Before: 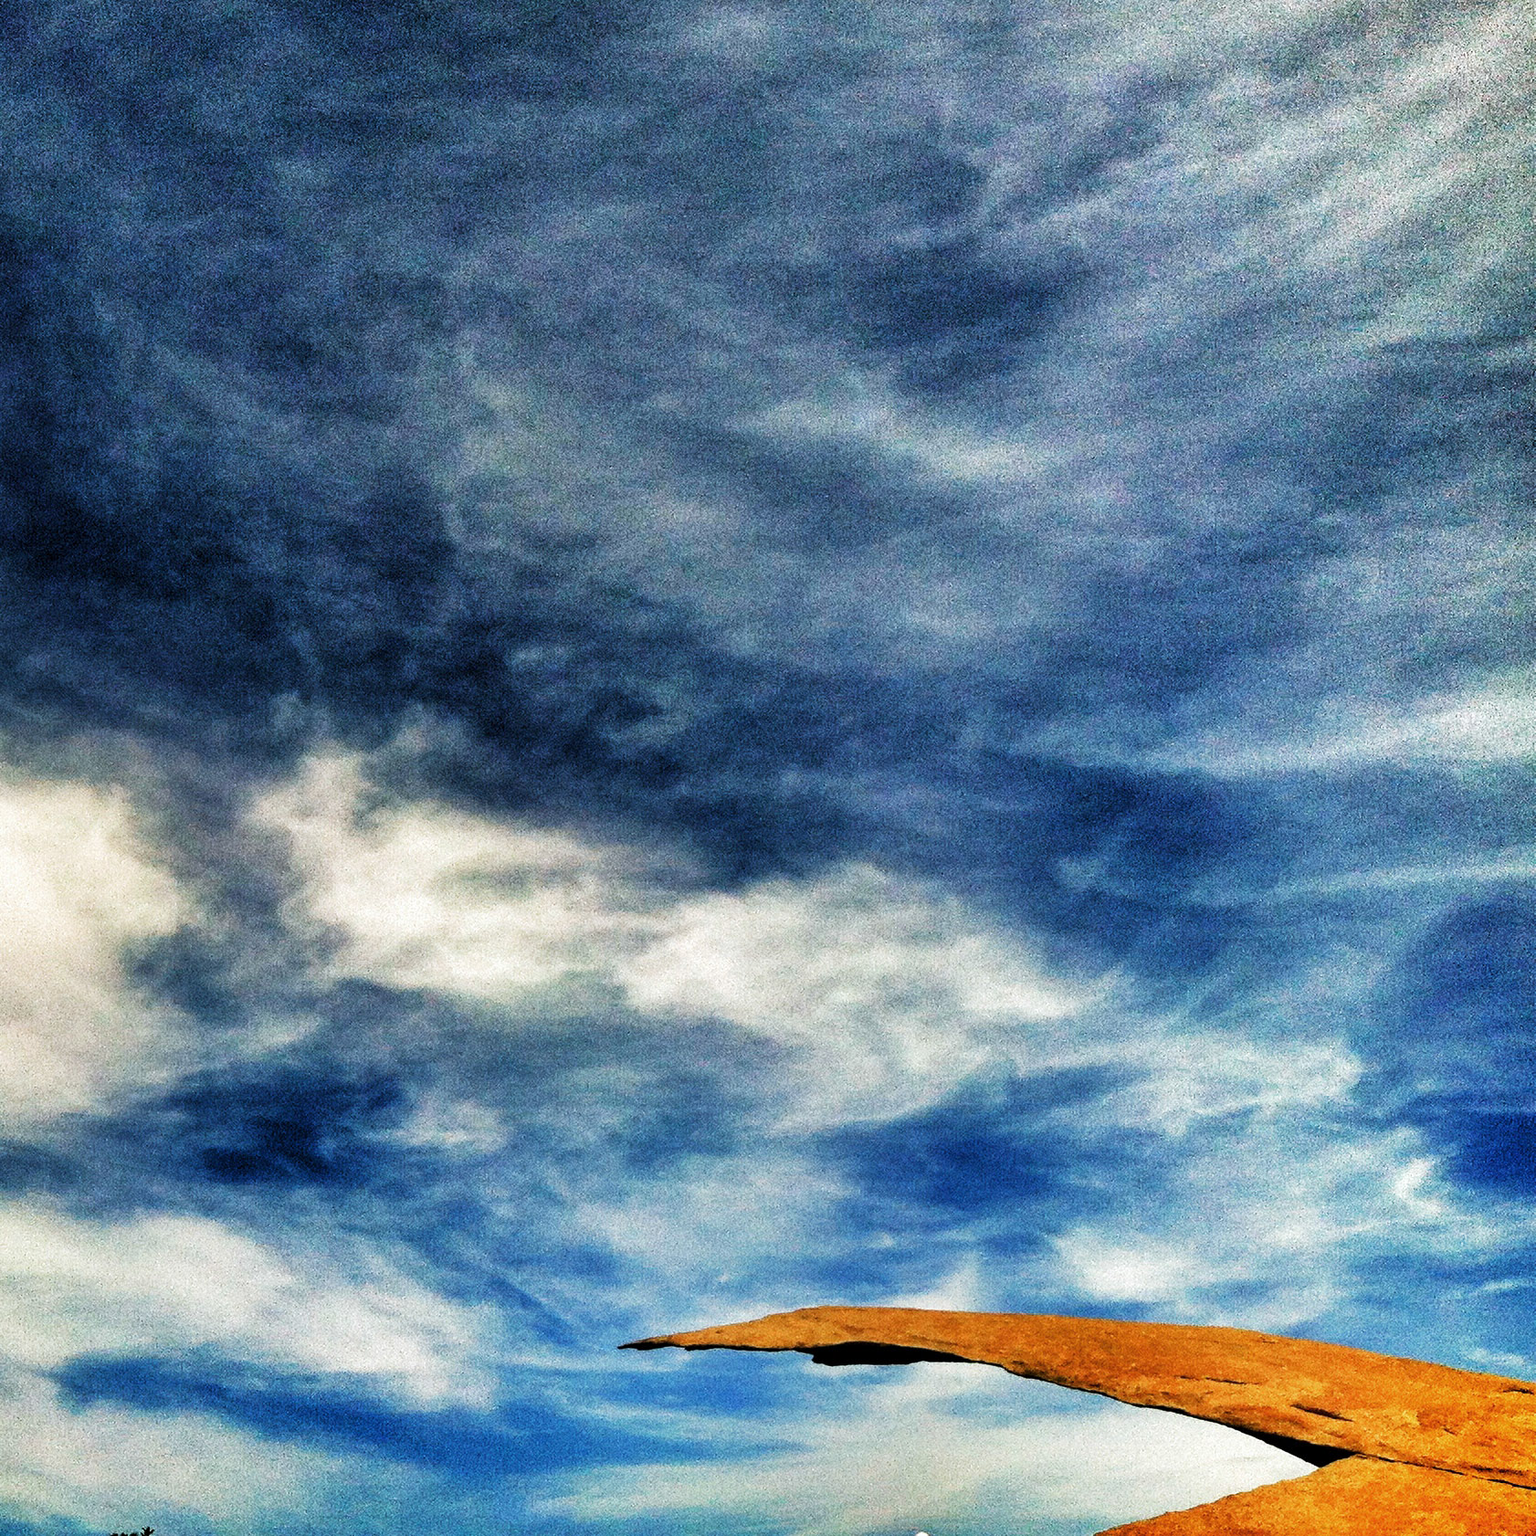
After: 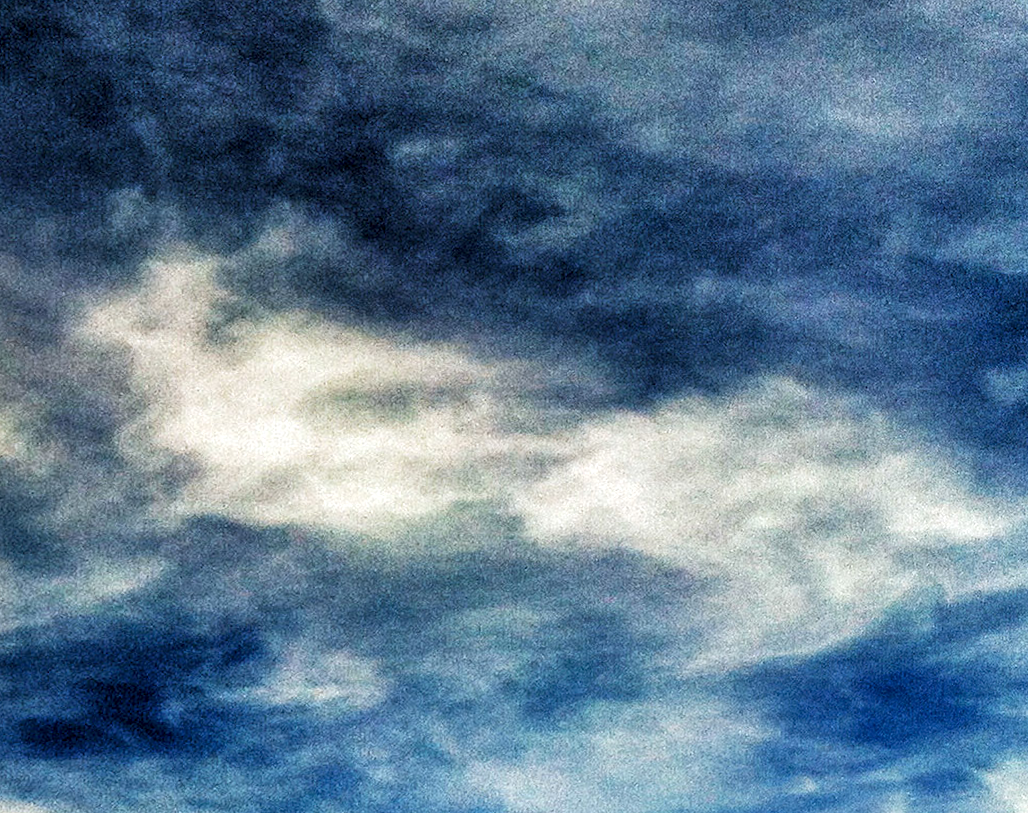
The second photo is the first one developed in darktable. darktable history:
rotate and perspective: rotation -0.013°, lens shift (vertical) -0.027, lens shift (horizontal) 0.178, crop left 0.016, crop right 0.989, crop top 0.082, crop bottom 0.918
local contrast: on, module defaults
crop: left 13.312%, top 31.28%, right 24.627%, bottom 15.582%
